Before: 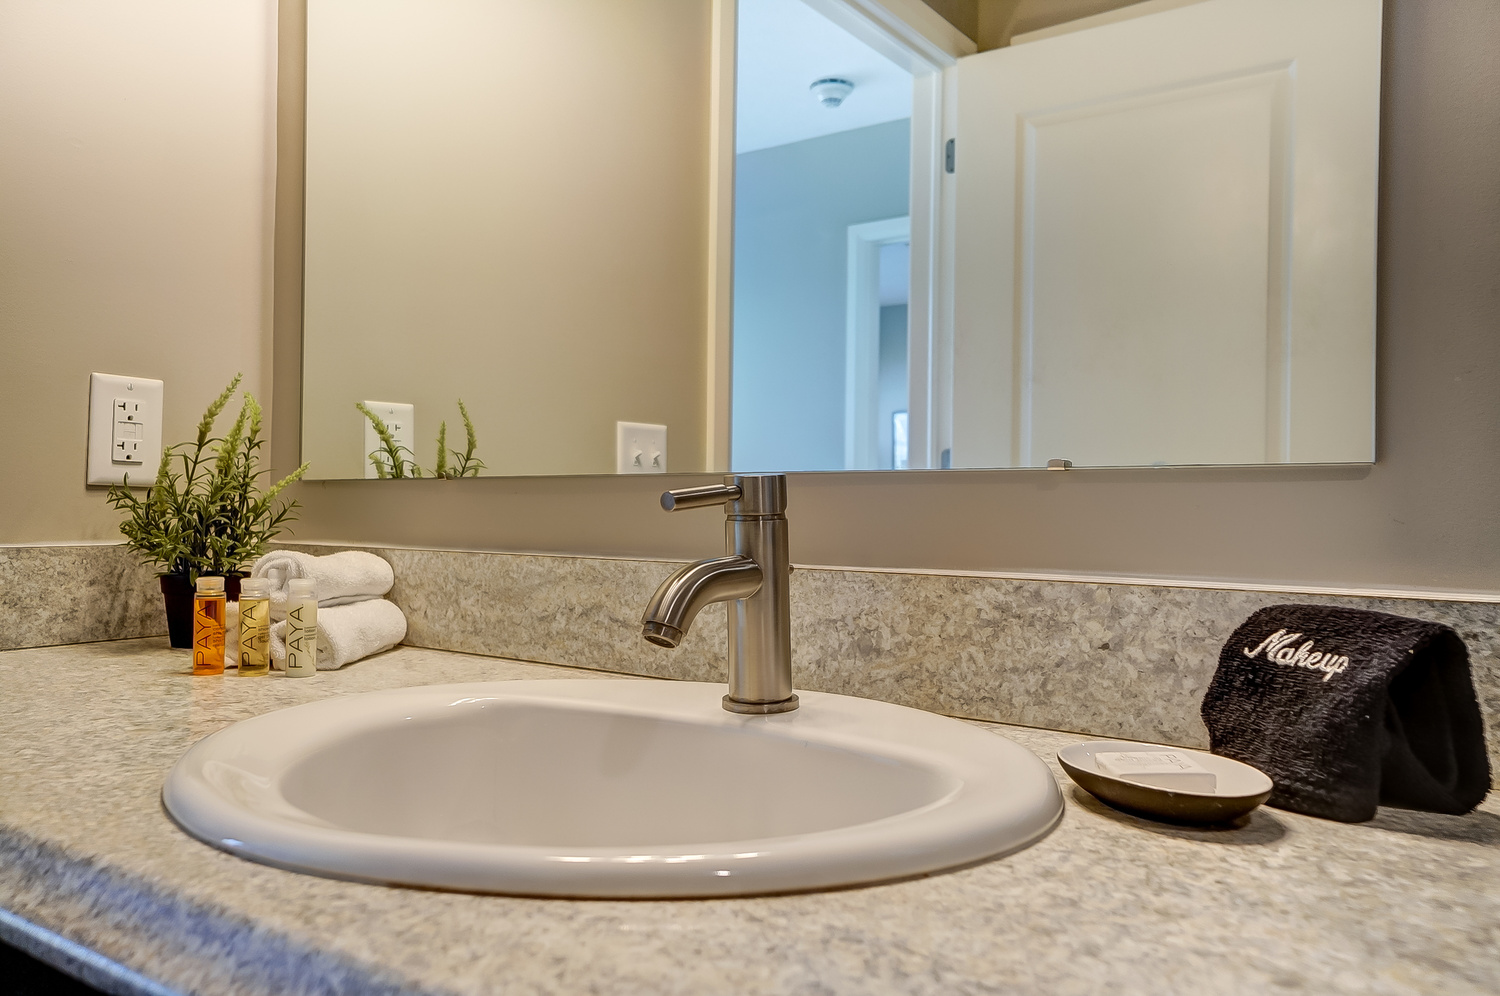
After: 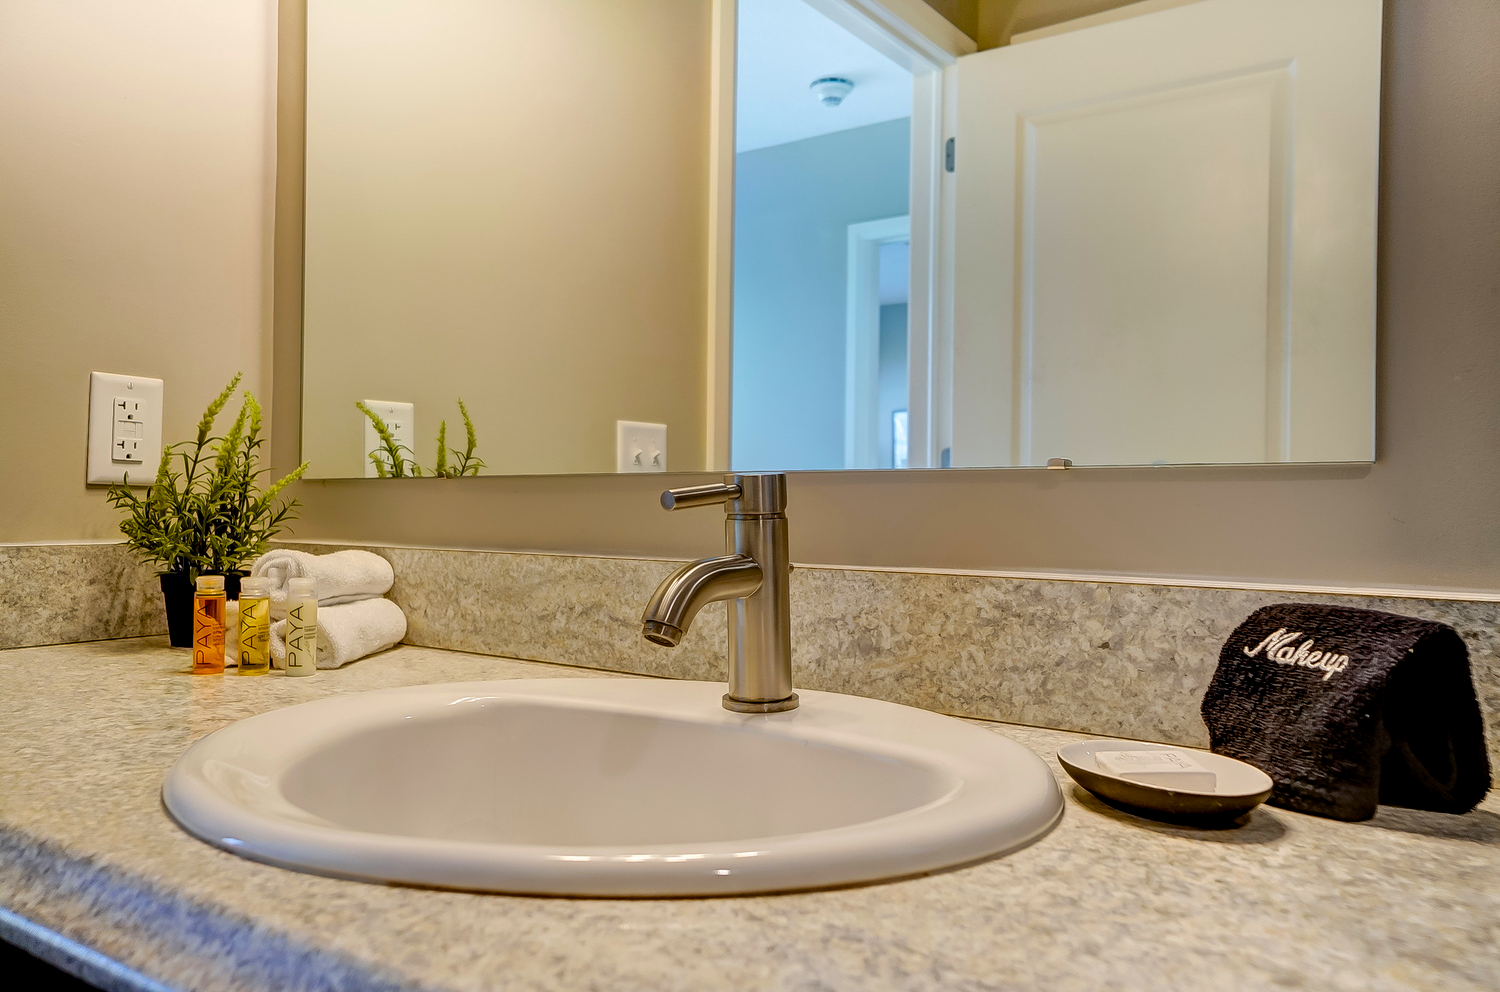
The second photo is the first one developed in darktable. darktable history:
crop: top 0.119%, bottom 0.193%
color balance rgb: global offset › luminance -0.507%, perceptual saturation grading › global saturation 30.246%, perceptual brilliance grading › global brilliance 2.734%, perceptual brilliance grading › highlights -3.078%, perceptual brilliance grading › shadows 2.796%
